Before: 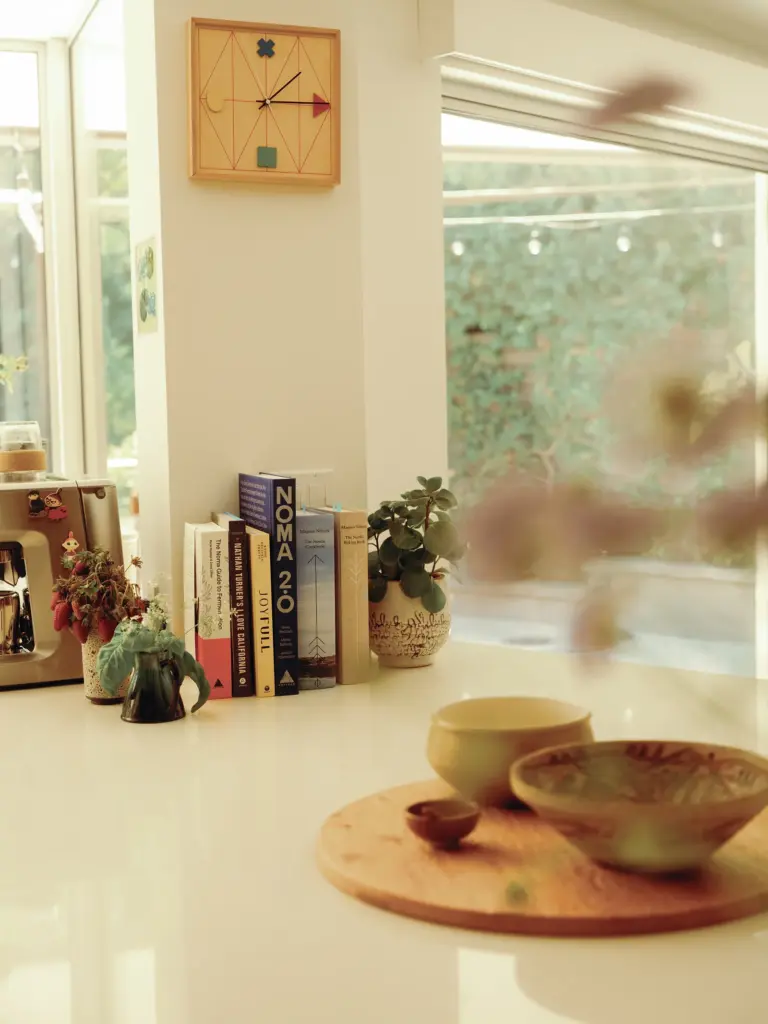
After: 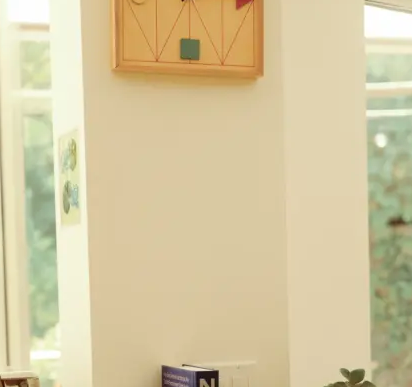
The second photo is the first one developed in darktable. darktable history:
crop: left 10.121%, top 10.631%, right 36.218%, bottom 51.526%
contrast brightness saturation: contrast 0.1, brightness 0.02, saturation 0.02
